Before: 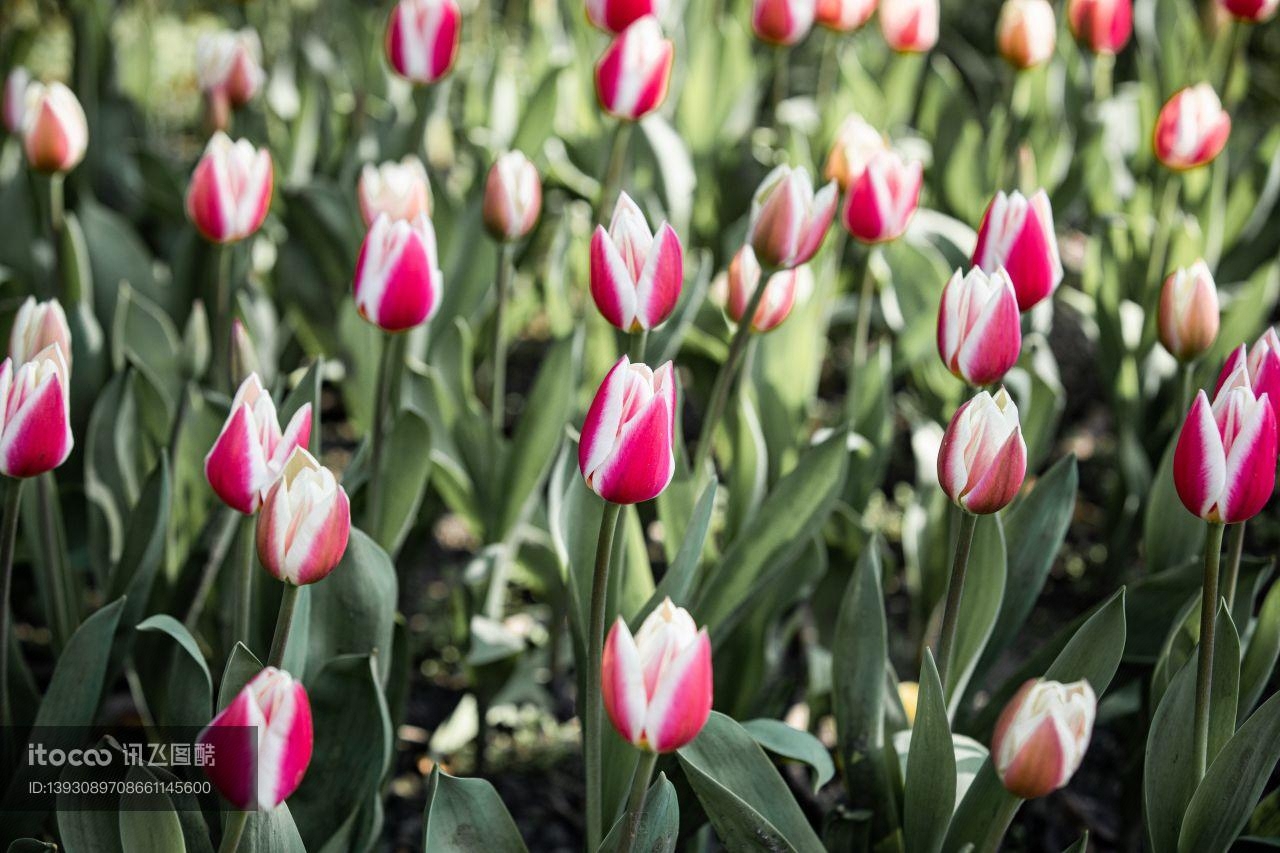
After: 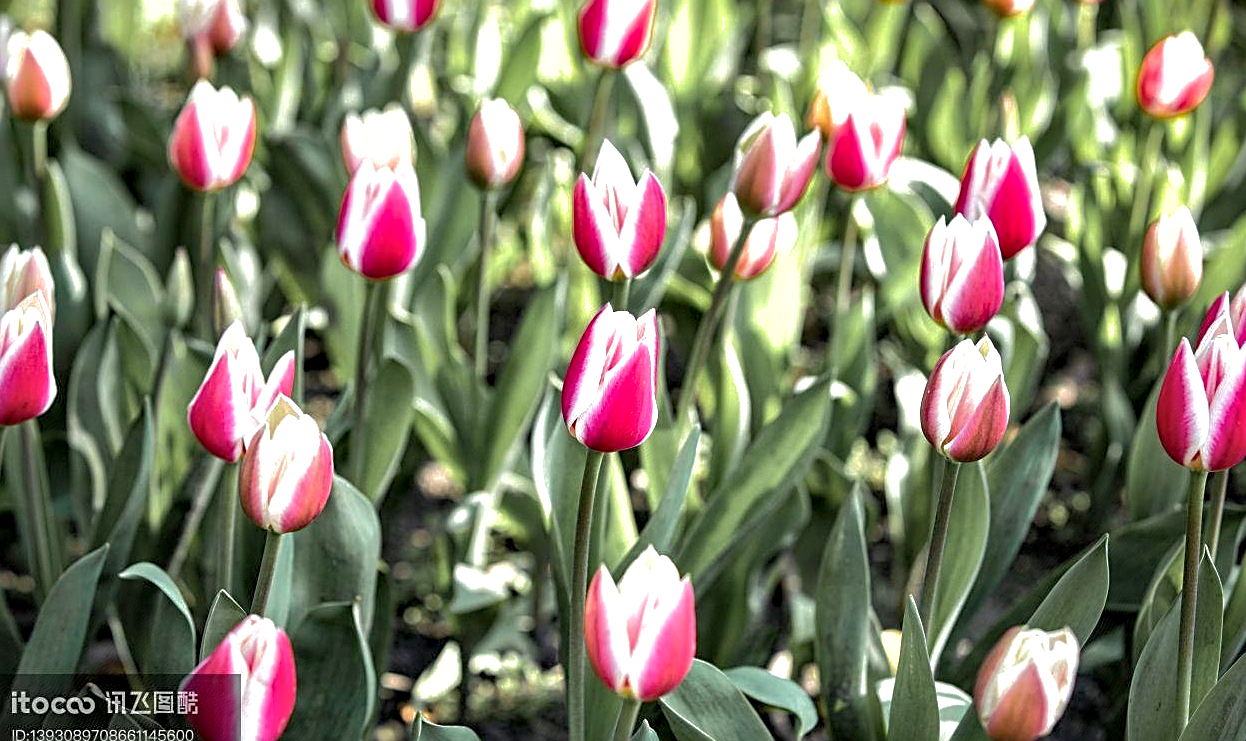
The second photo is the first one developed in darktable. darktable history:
shadows and highlights: highlights -59.78
local contrast: highlights 106%, shadows 99%, detail 119%, midtone range 0.2
sharpen: on, module defaults
color correction: highlights b* 0.019, saturation 0.992
contrast equalizer: octaves 7, y [[0.535, 0.543, 0.548, 0.548, 0.542, 0.532], [0.5 ×6], [0.5 ×6], [0 ×6], [0 ×6]]
crop: left 1.336%, top 6.156%, right 1.272%, bottom 6.867%
exposure: black level correction -0.002, exposure 0.545 EV, compensate highlight preservation false
